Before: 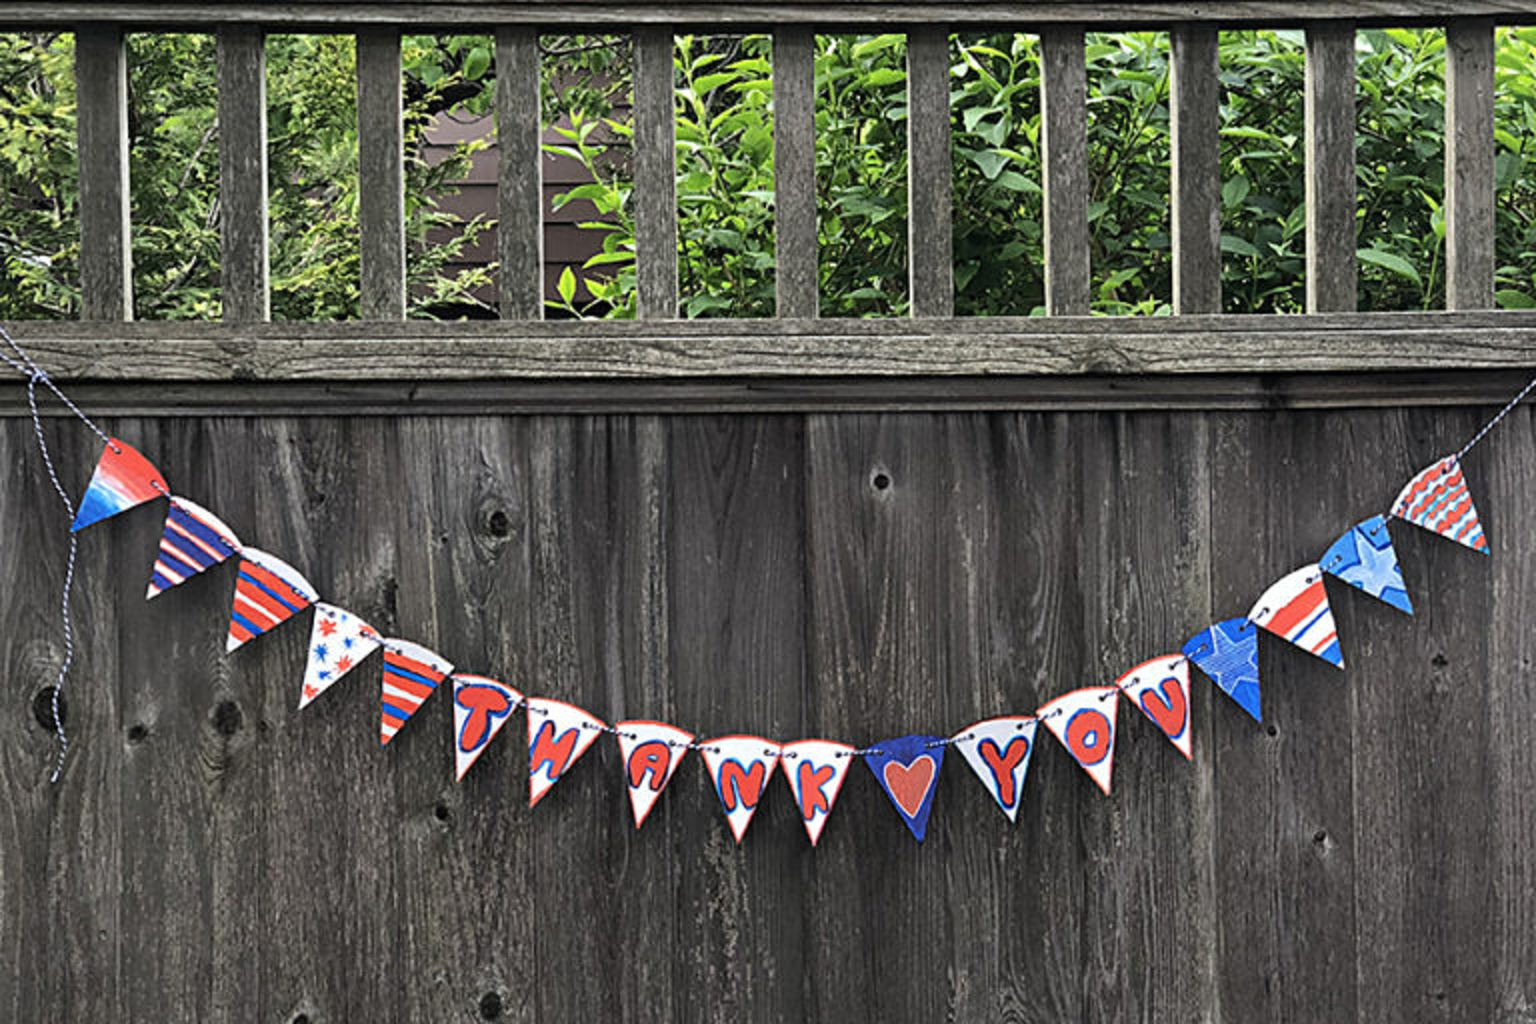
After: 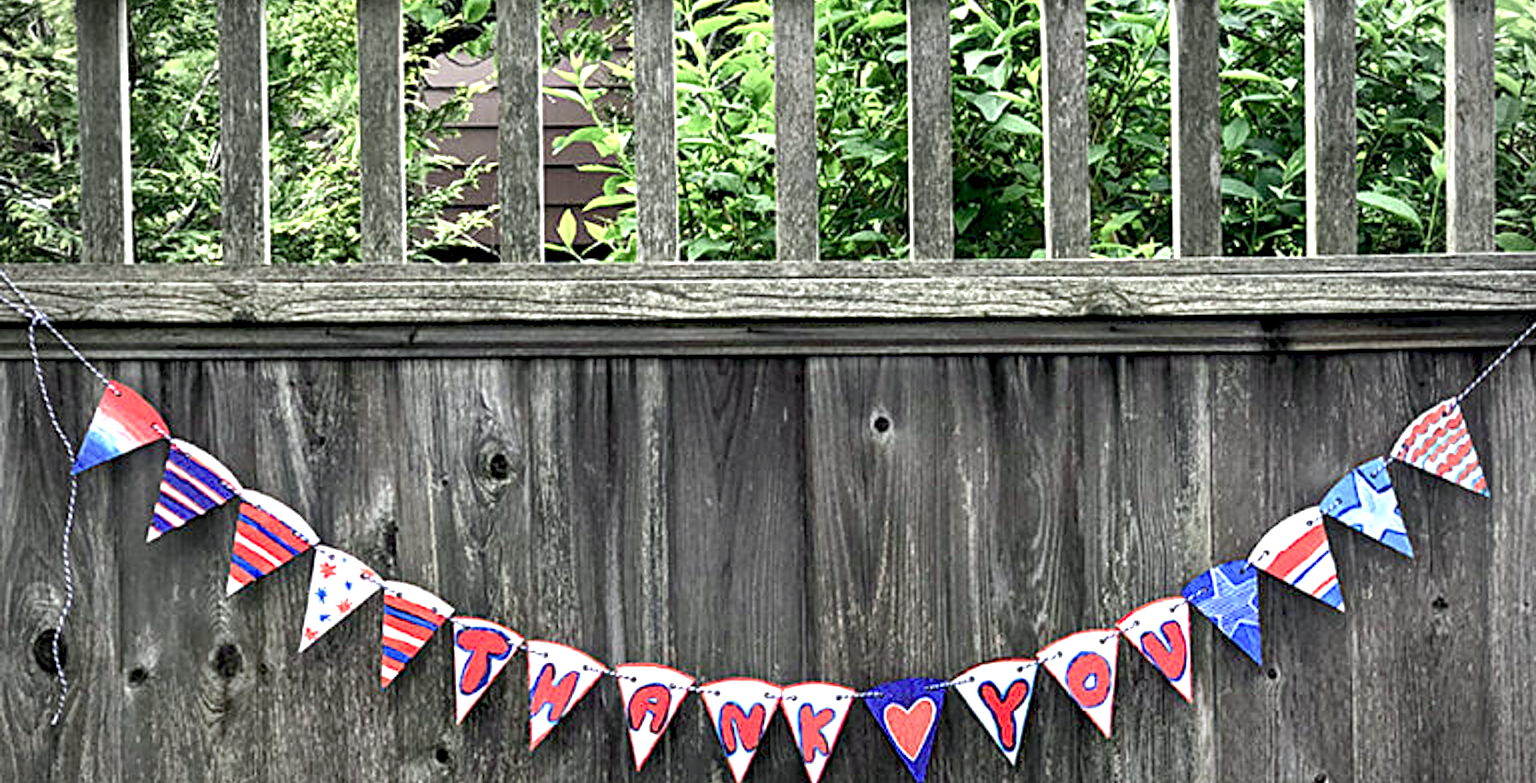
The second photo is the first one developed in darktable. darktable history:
vignetting: on, module defaults
crop: top 5.627%, bottom 17.823%
exposure: black level correction 0.001, exposure 0.964 EV, compensate highlight preservation false
color balance rgb: global offset › luminance -0.854%, linear chroma grading › shadows -1.679%, linear chroma grading › highlights -14.643%, linear chroma grading › global chroma -9.717%, linear chroma grading › mid-tones -10.095%, perceptual saturation grading › global saturation 20%, perceptual saturation grading › highlights -24.71%, perceptual saturation grading › shadows 50.118%
local contrast: shadows 96%, midtone range 0.498
color calibration: output R [0.948, 0.091, -0.04, 0], output G [-0.3, 1.384, -0.085, 0], output B [-0.108, 0.061, 1.08, 0], illuminant same as pipeline (D50), adaptation XYZ, x 0.346, y 0.357, temperature 5010.04 K
